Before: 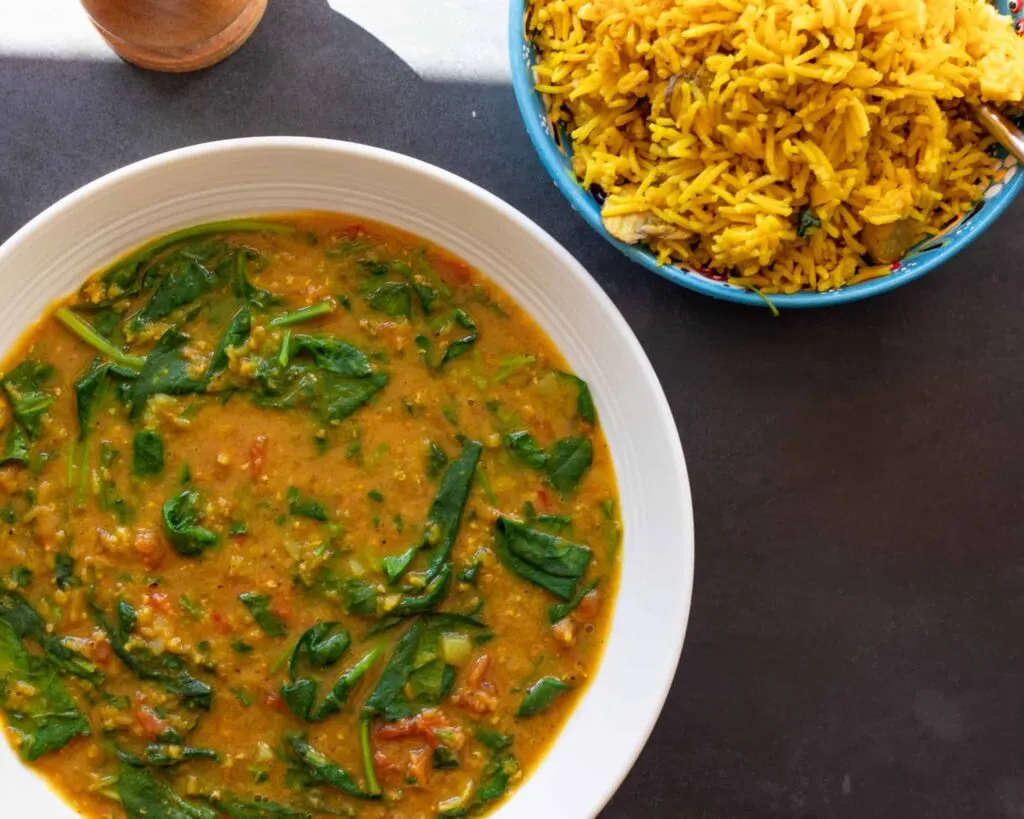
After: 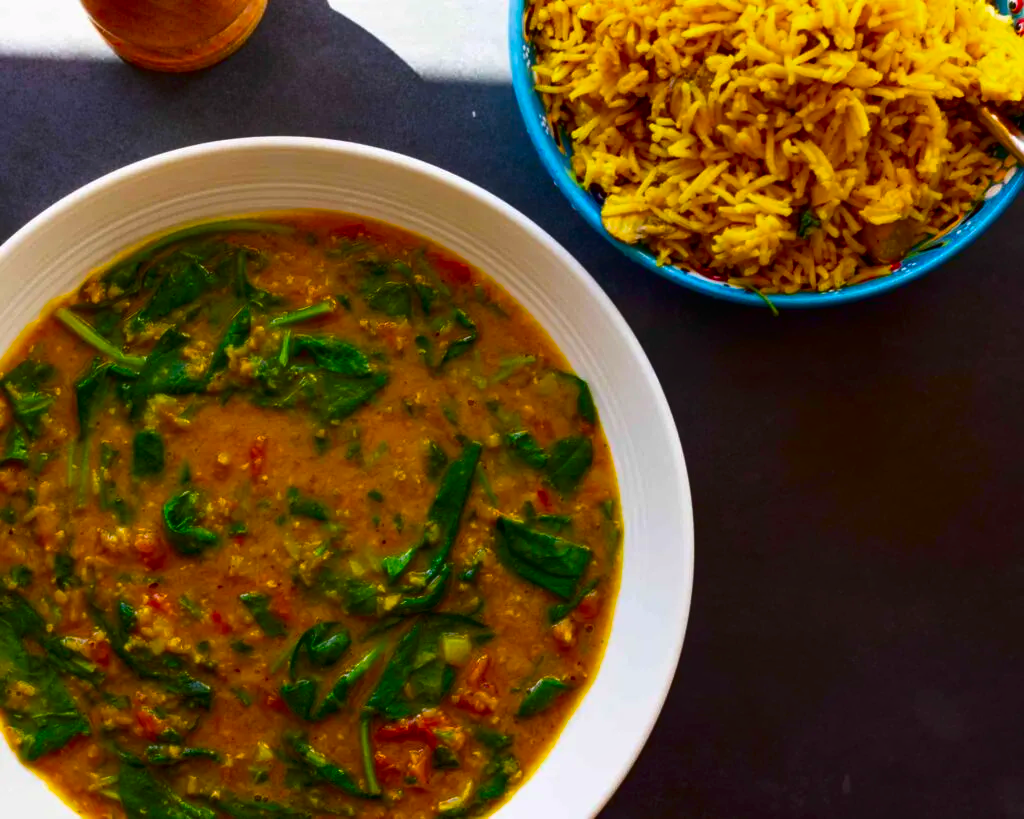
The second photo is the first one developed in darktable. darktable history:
local contrast: mode bilateral grid, contrast 100, coarseness 100, detail 91%, midtone range 0.2
contrast brightness saturation: contrast 0.1, brightness -0.26, saturation 0.14
color balance rgb: linear chroma grading › global chroma 15%, perceptual saturation grading › global saturation 30%
